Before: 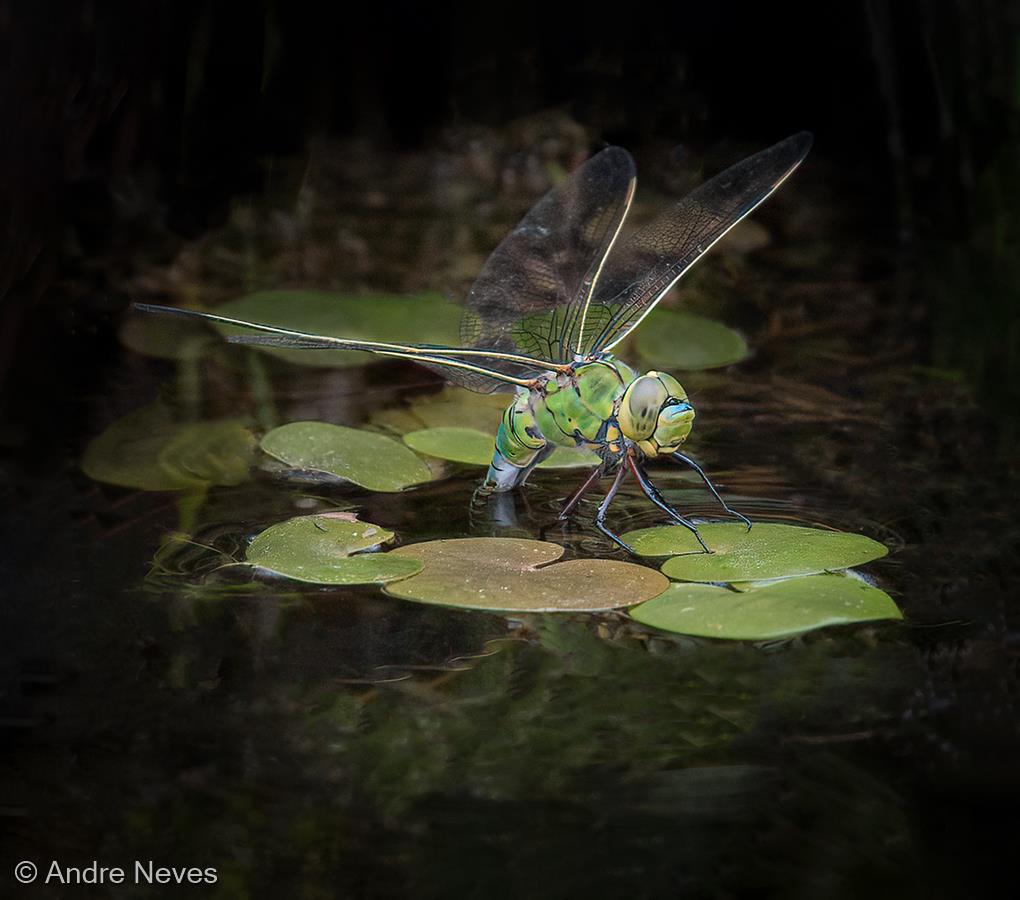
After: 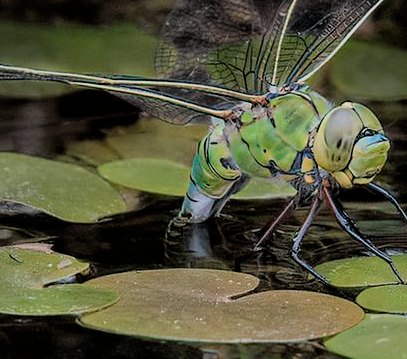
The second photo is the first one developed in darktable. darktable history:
crop: left 30%, top 30%, right 30%, bottom 30%
filmic rgb: black relative exposure -4.88 EV, hardness 2.82
